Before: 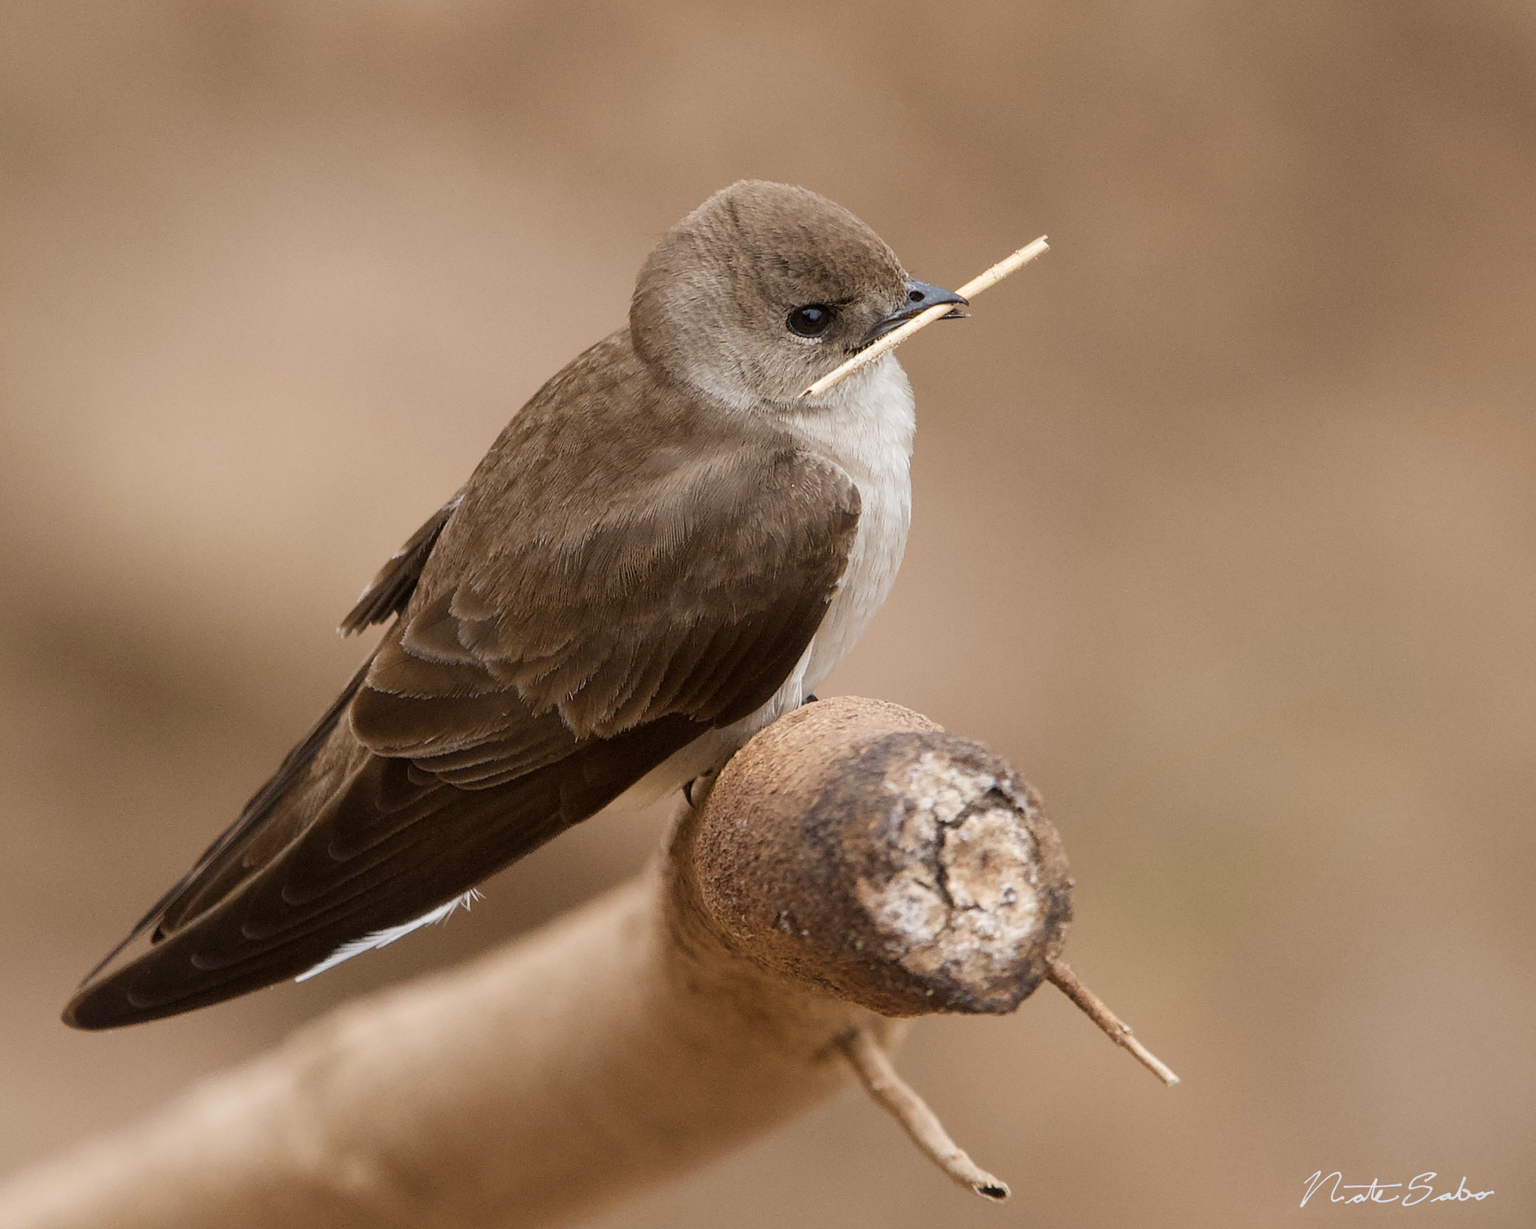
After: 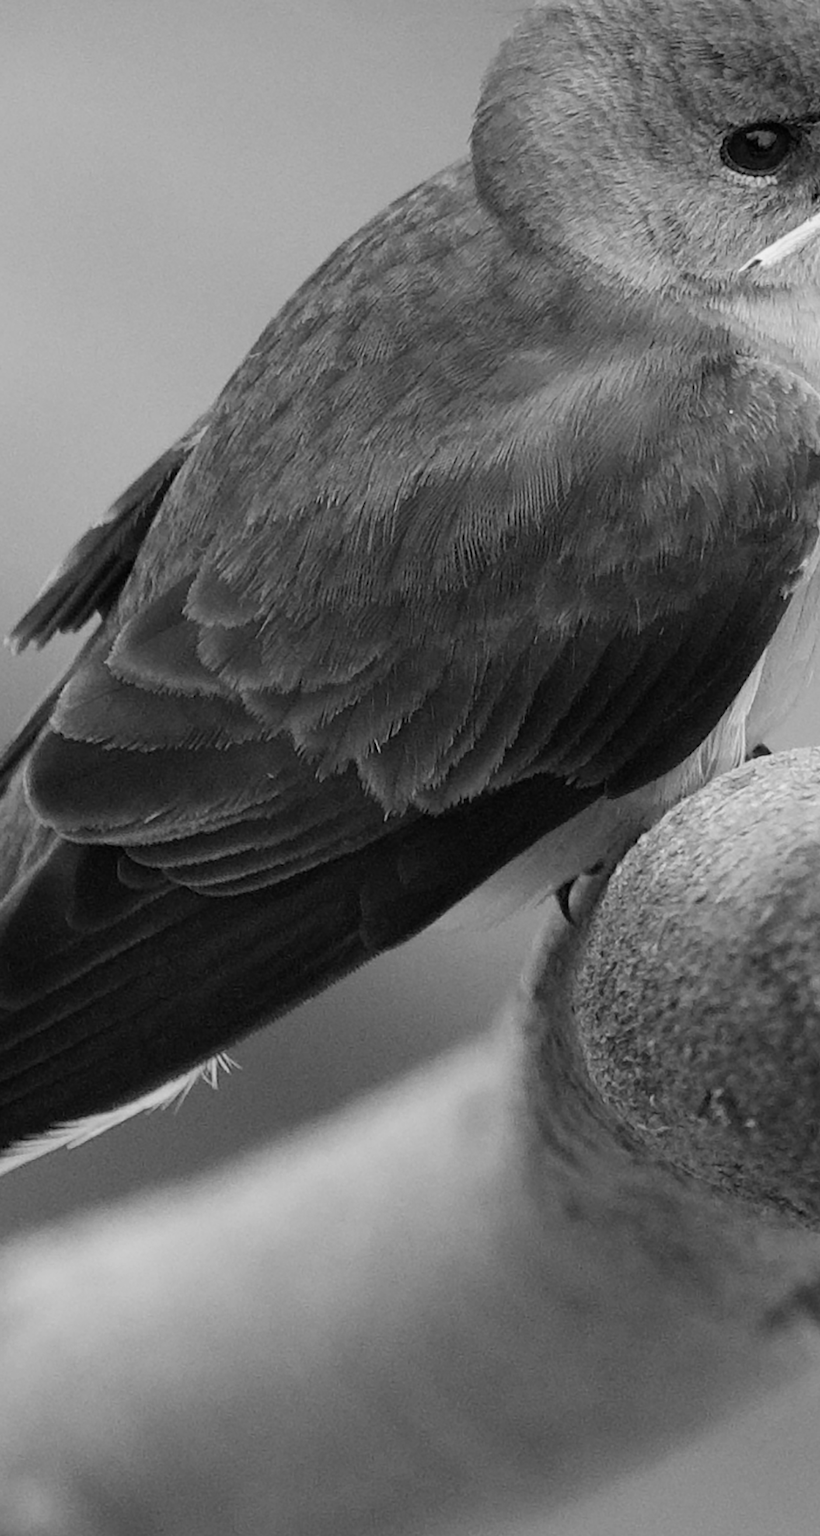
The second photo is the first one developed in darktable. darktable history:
exposure: exposure -0.293 EV, compensate highlight preservation false
monochrome: on, module defaults
color zones: curves: ch0 [(0.018, 0.548) (0.224, 0.64) (0.425, 0.447) (0.675, 0.575) (0.732, 0.579)]; ch1 [(0.066, 0.487) (0.25, 0.5) (0.404, 0.43) (0.75, 0.421) (0.956, 0.421)]; ch2 [(0.044, 0.561) (0.215, 0.465) (0.399, 0.544) (0.465, 0.548) (0.614, 0.447) (0.724, 0.43) (0.882, 0.623) (0.956, 0.632)]
white balance: red 1, blue 1
crop and rotate: left 21.77%, top 18.528%, right 44.676%, bottom 2.997%
